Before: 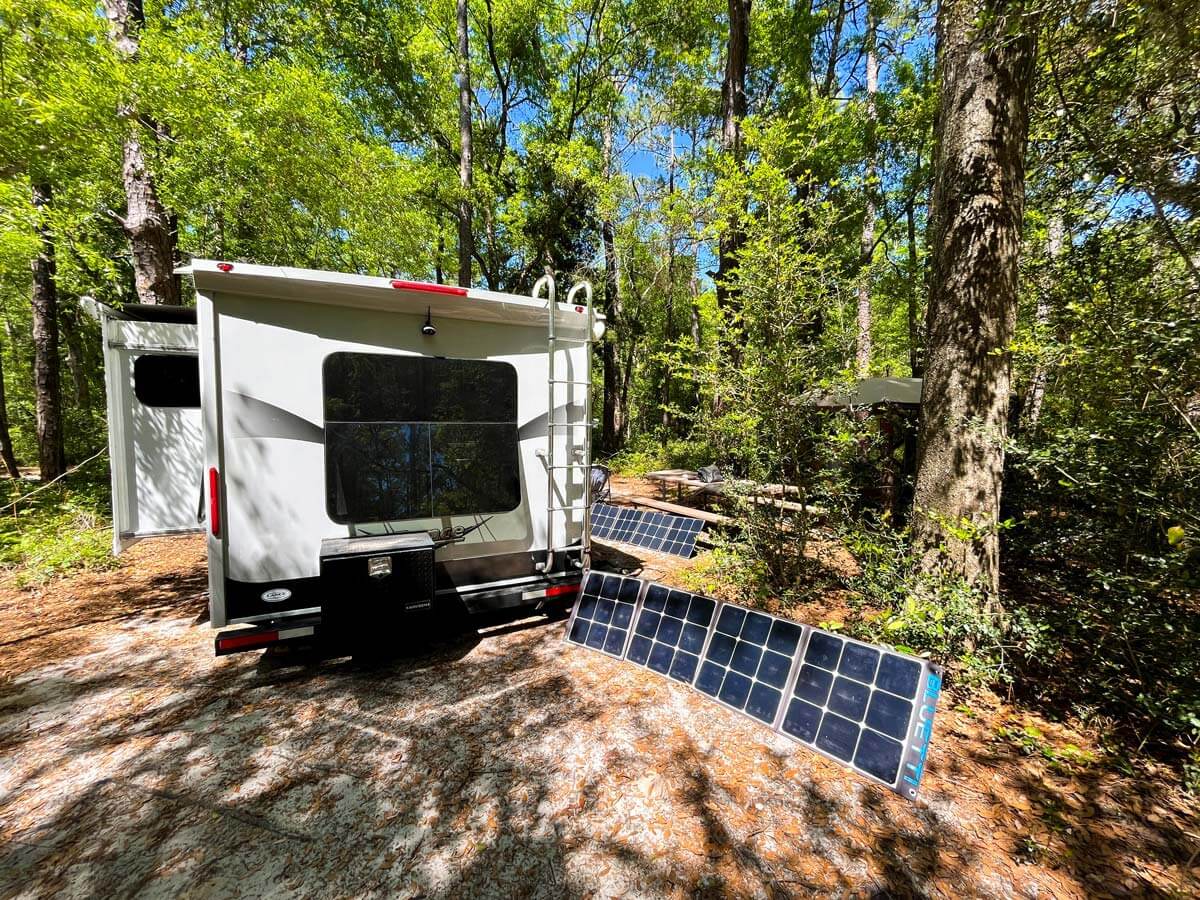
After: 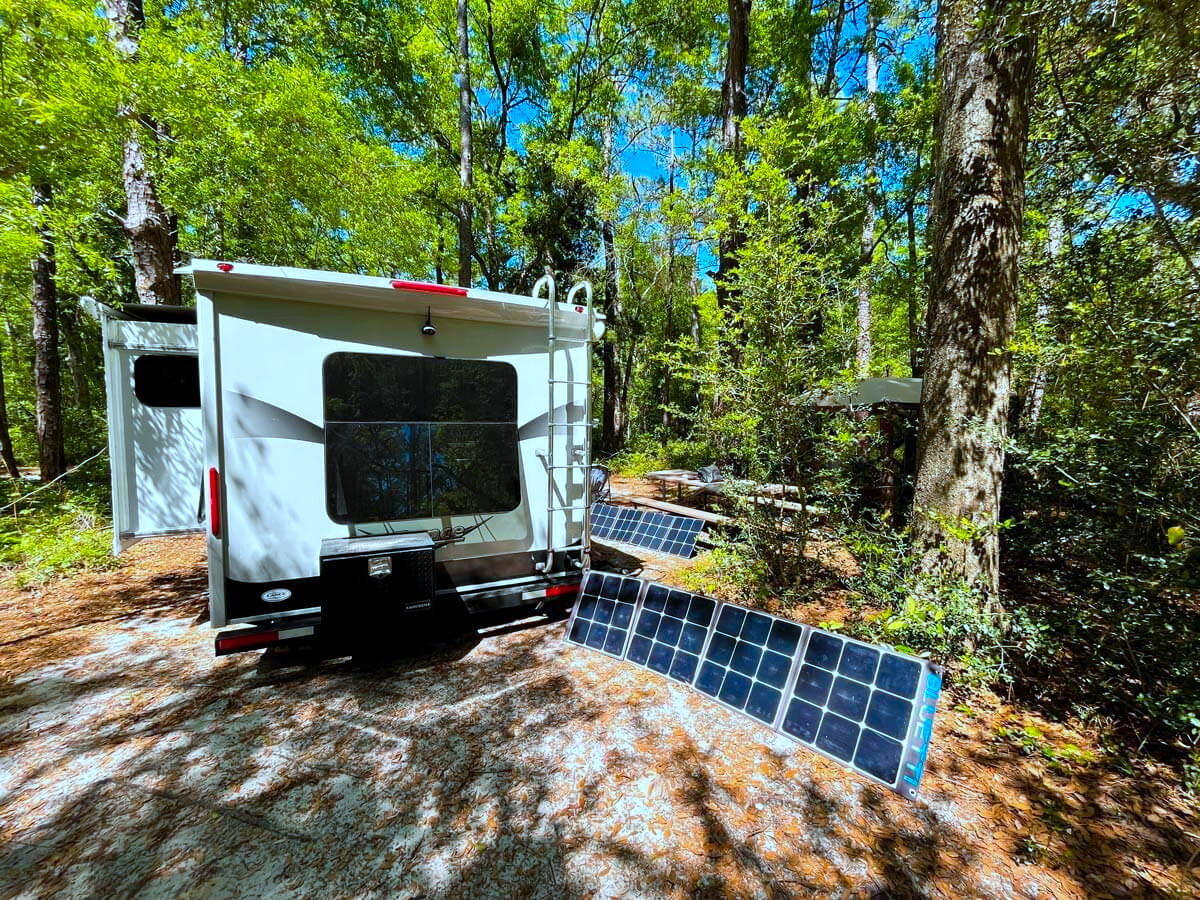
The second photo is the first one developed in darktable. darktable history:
color balance rgb: perceptual saturation grading › global saturation 29.915%
color correction: highlights a* -10.48, highlights b* -19.42
